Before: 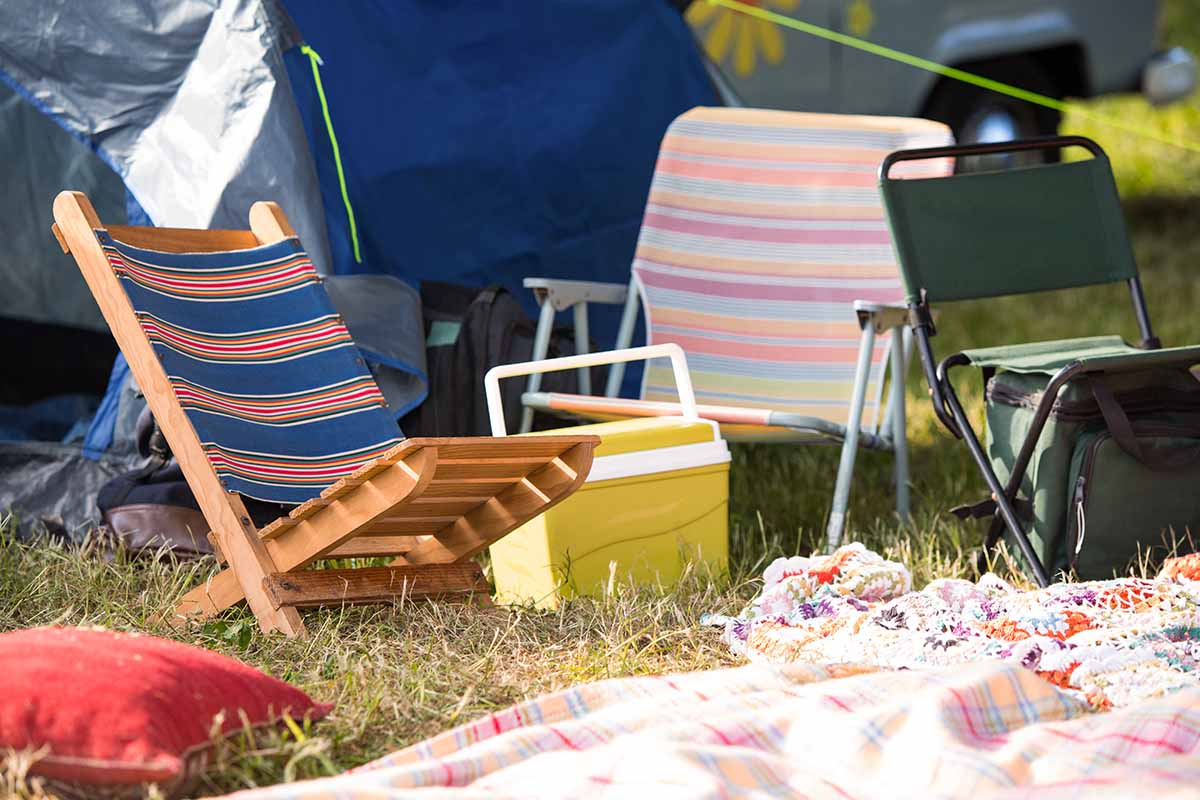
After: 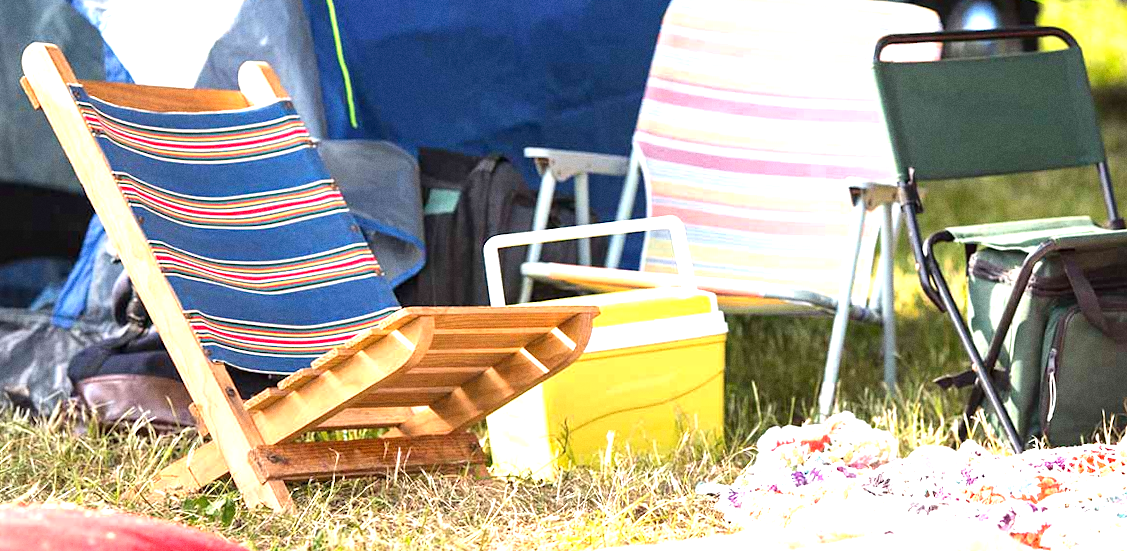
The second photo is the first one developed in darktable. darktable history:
white balance: emerald 1
local contrast: mode bilateral grid, contrast 20, coarseness 50, detail 120%, midtone range 0.2
exposure: black level correction 0, exposure 1.2 EV, compensate exposure bias true, compensate highlight preservation false
color correction: highlights a* -0.182, highlights b* -0.124
grain: coarseness 0.47 ISO
crop and rotate: left 2.991%, top 13.302%, right 1.981%, bottom 12.636%
rotate and perspective: rotation 0.679°, lens shift (horizontal) 0.136, crop left 0.009, crop right 0.991, crop top 0.078, crop bottom 0.95
